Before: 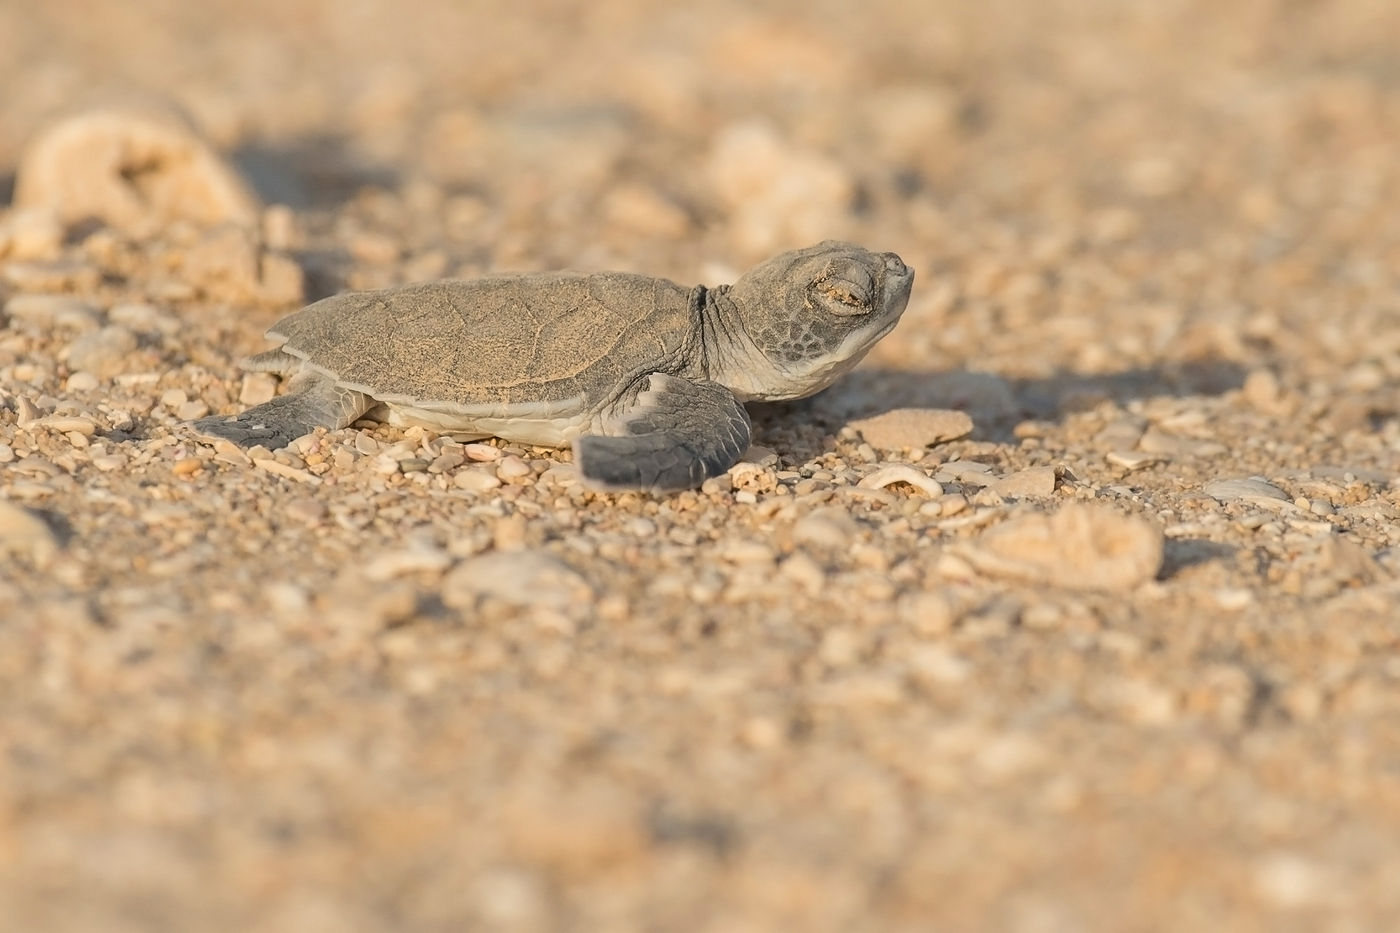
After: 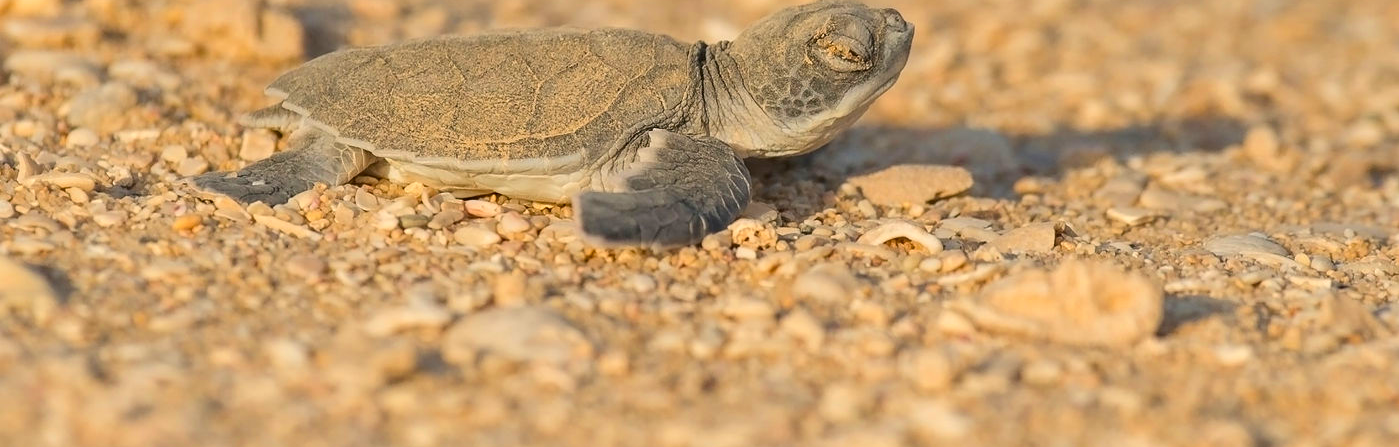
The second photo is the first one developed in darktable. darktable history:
crop and rotate: top 26.159%, bottom 25.843%
color zones: curves: ch0 [(0, 0.613) (0.01, 0.613) (0.245, 0.448) (0.498, 0.529) (0.642, 0.665) (0.879, 0.777) (0.99, 0.613)]; ch1 [(0, 0) (0.143, 0) (0.286, 0) (0.429, 0) (0.571, 0) (0.714, 0) (0.857, 0)], mix -136.01%
color balance rgb: perceptual saturation grading › global saturation 0.473%, global vibrance 14.588%
contrast equalizer: y [[0.5, 0.488, 0.462, 0.461, 0.491, 0.5], [0.5 ×6], [0.5 ×6], [0 ×6], [0 ×6]], mix -0.2
